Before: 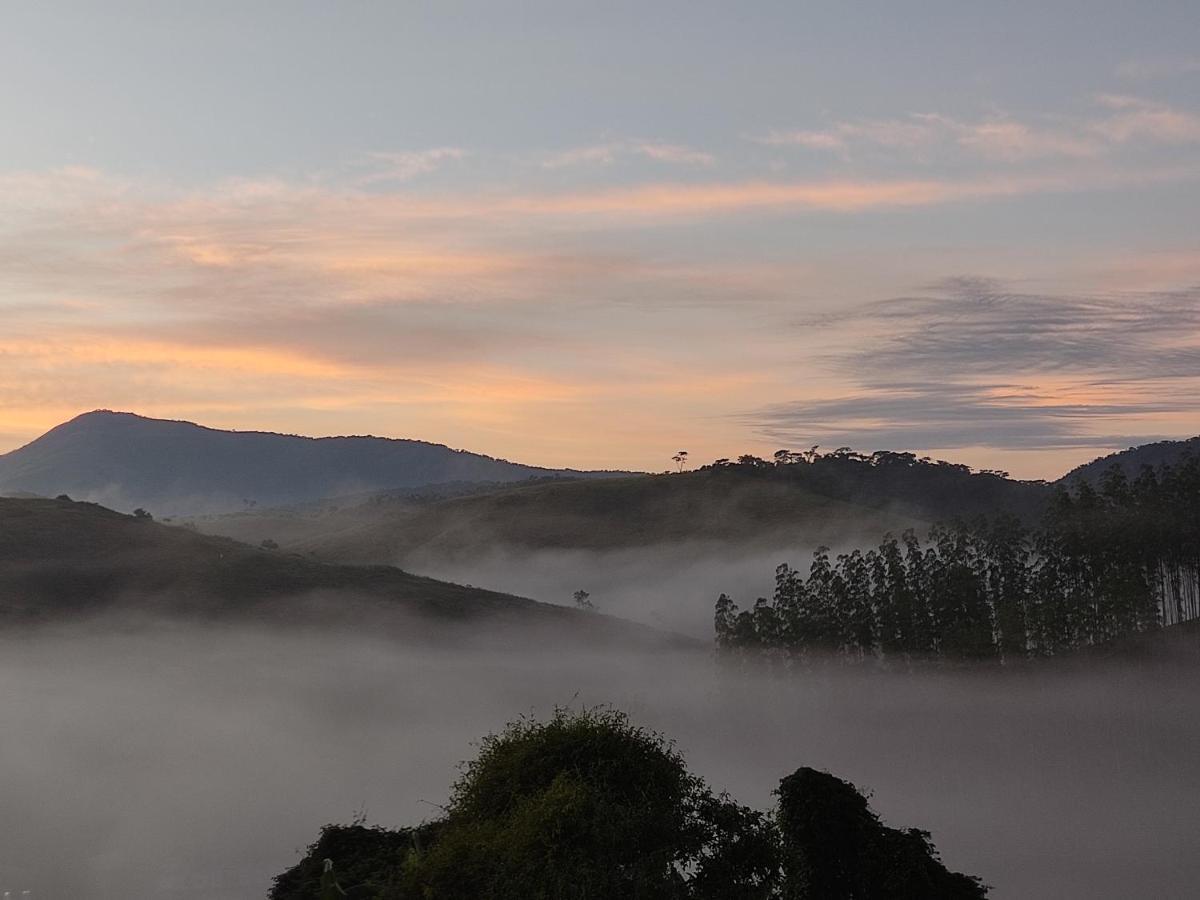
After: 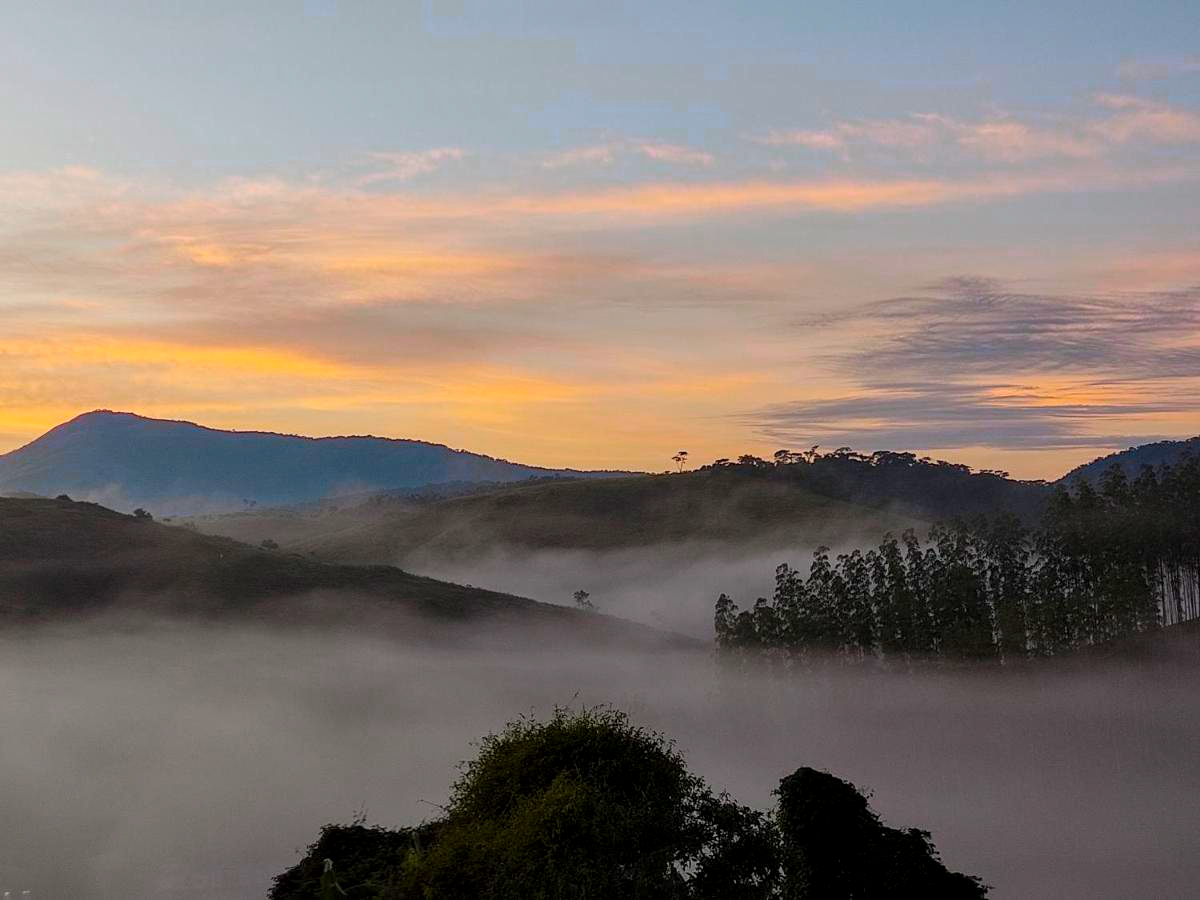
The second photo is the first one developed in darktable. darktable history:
local contrast: detail 130%
color balance rgb: linear chroma grading › global chroma 15%, perceptual saturation grading › global saturation 30%
color zones: curves: ch0 [(0.254, 0.492) (0.724, 0.62)]; ch1 [(0.25, 0.528) (0.719, 0.796)]; ch2 [(0, 0.472) (0.25, 0.5) (0.73, 0.184)]
